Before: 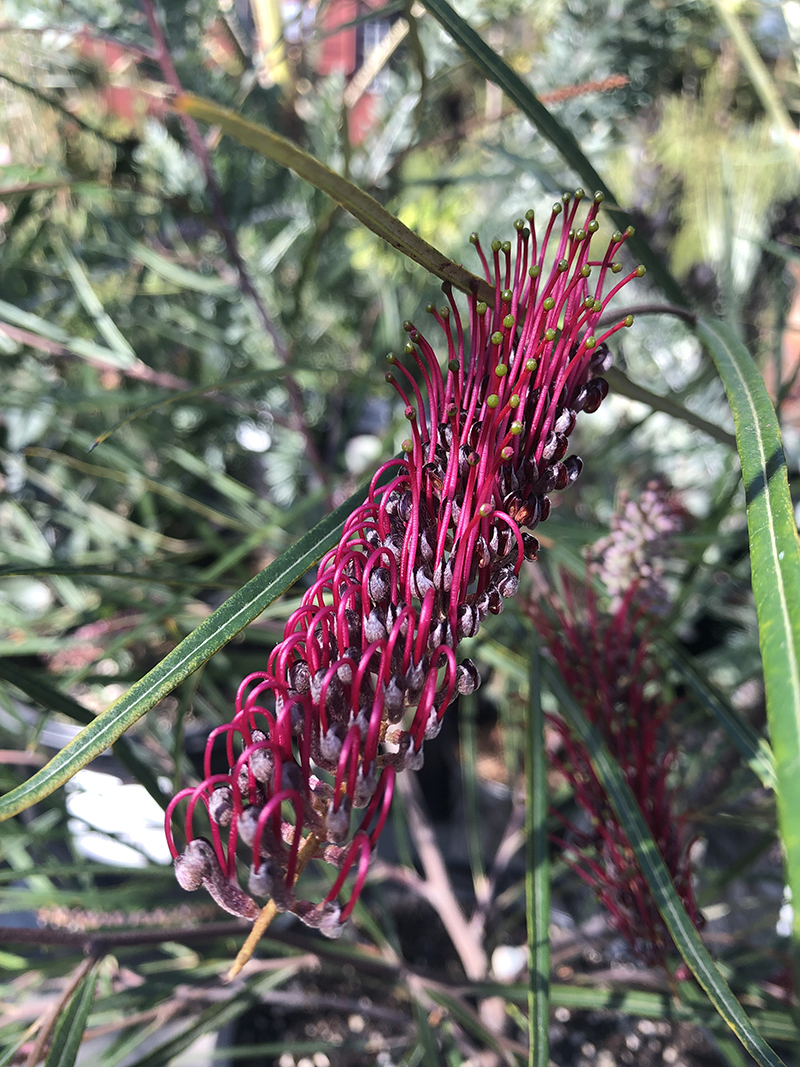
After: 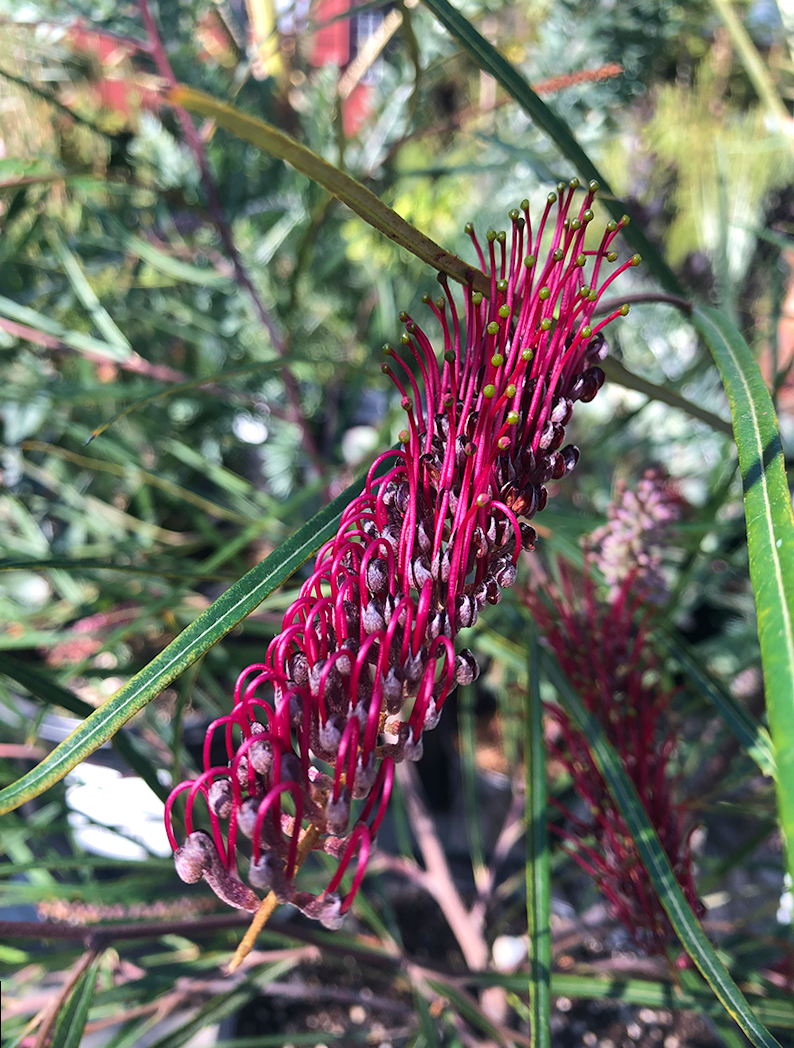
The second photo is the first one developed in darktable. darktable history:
velvia: on, module defaults
rotate and perspective: rotation -0.45°, automatic cropping original format, crop left 0.008, crop right 0.992, crop top 0.012, crop bottom 0.988
